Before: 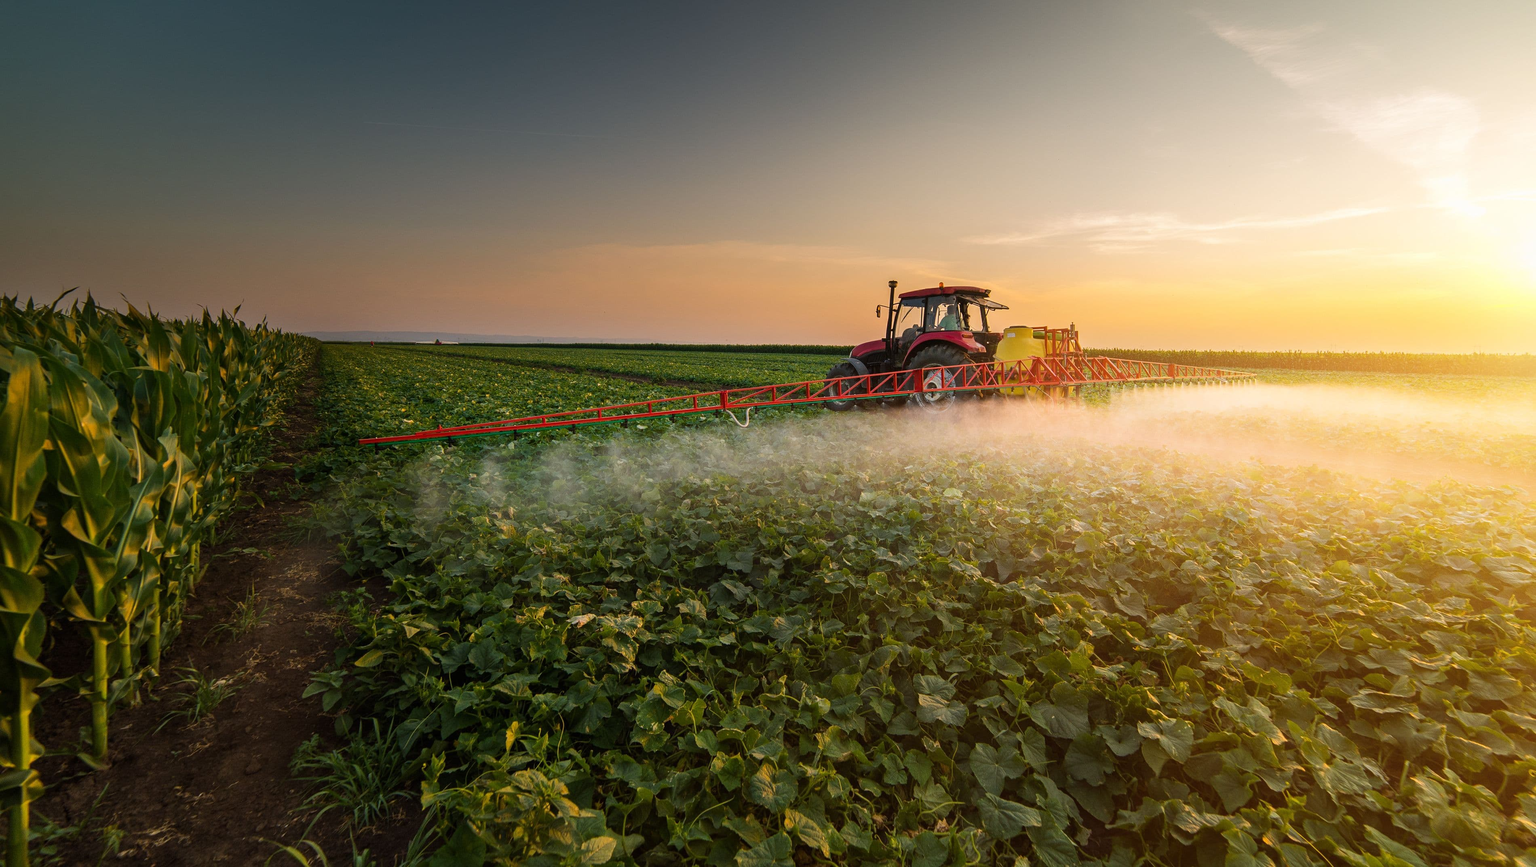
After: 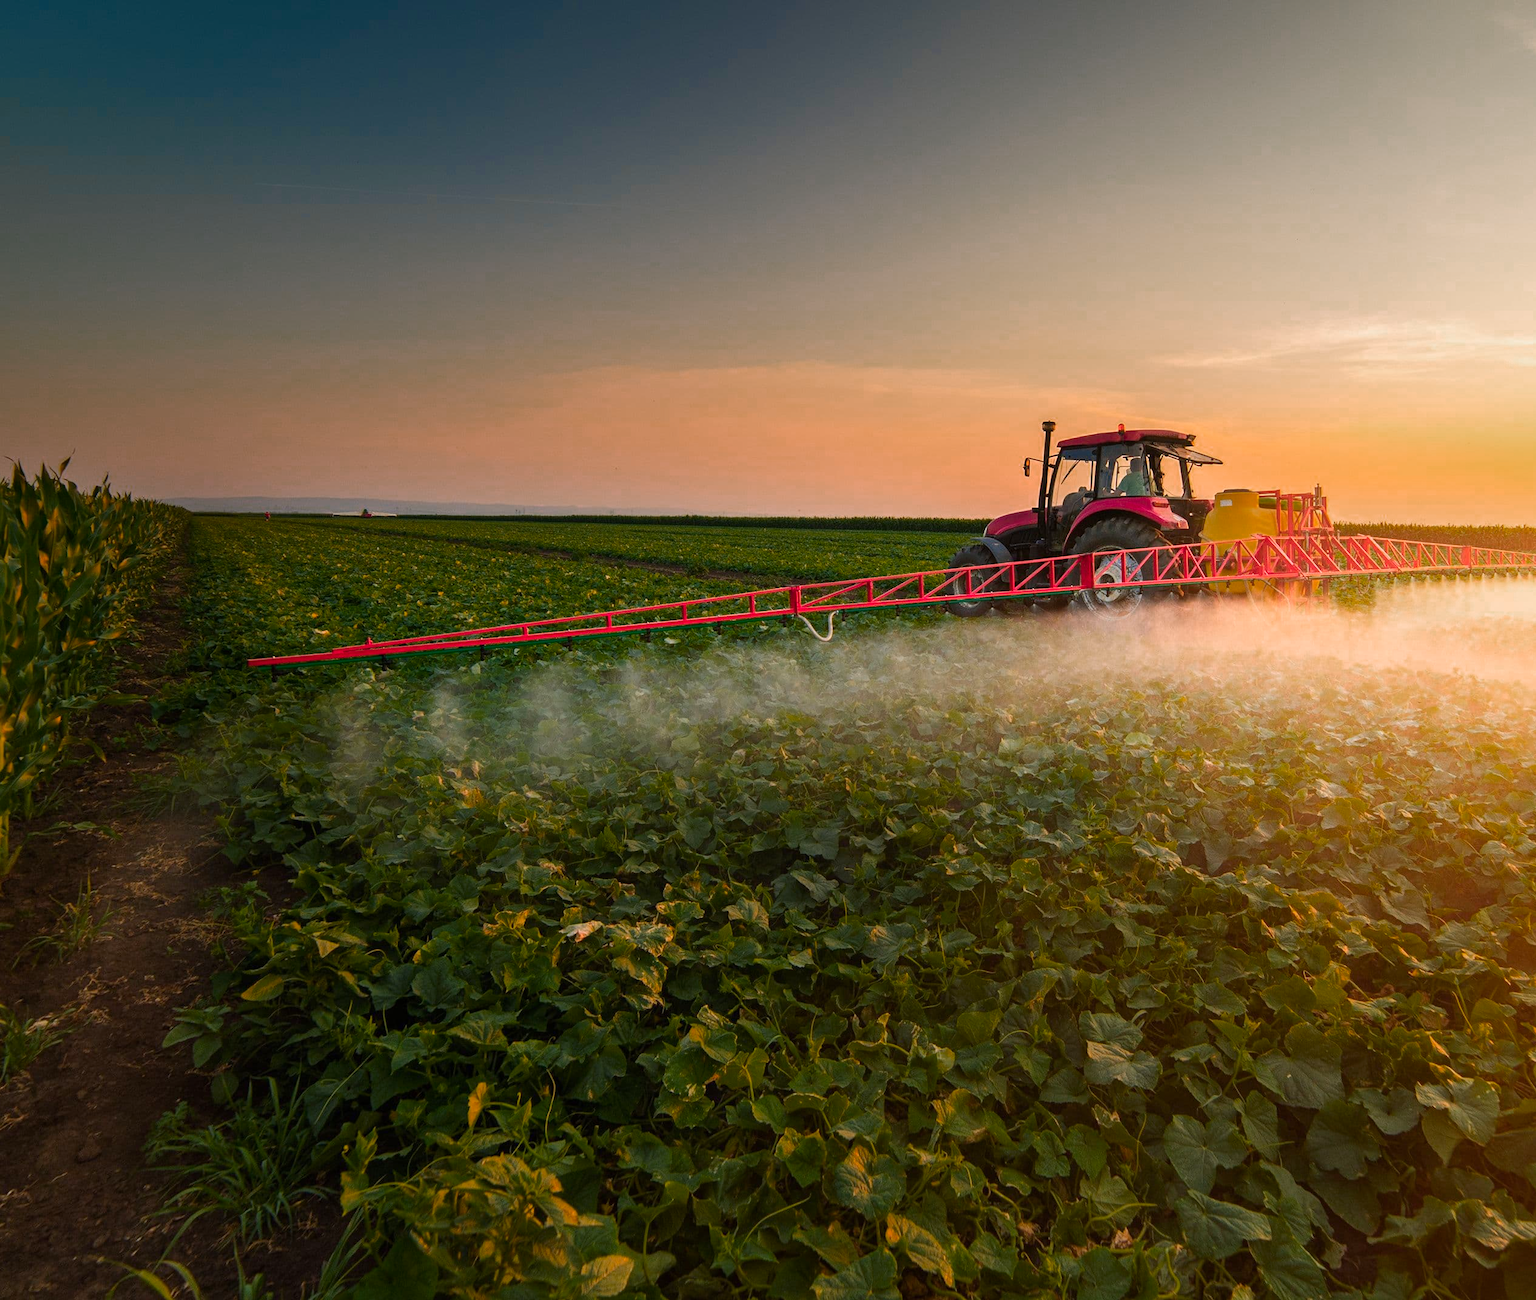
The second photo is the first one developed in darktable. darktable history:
crop and rotate: left 12.673%, right 20.66%
color zones: curves: ch0 [(0, 0.553) (0.123, 0.58) (0.23, 0.419) (0.468, 0.155) (0.605, 0.132) (0.723, 0.063) (0.833, 0.172) (0.921, 0.468)]; ch1 [(0.025, 0.645) (0.229, 0.584) (0.326, 0.551) (0.537, 0.446) (0.599, 0.911) (0.708, 1) (0.805, 0.944)]; ch2 [(0.086, 0.468) (0.254, 0.464) (0.638, 0.564) (0.702, 0.592) (0.768, 0.564)]
